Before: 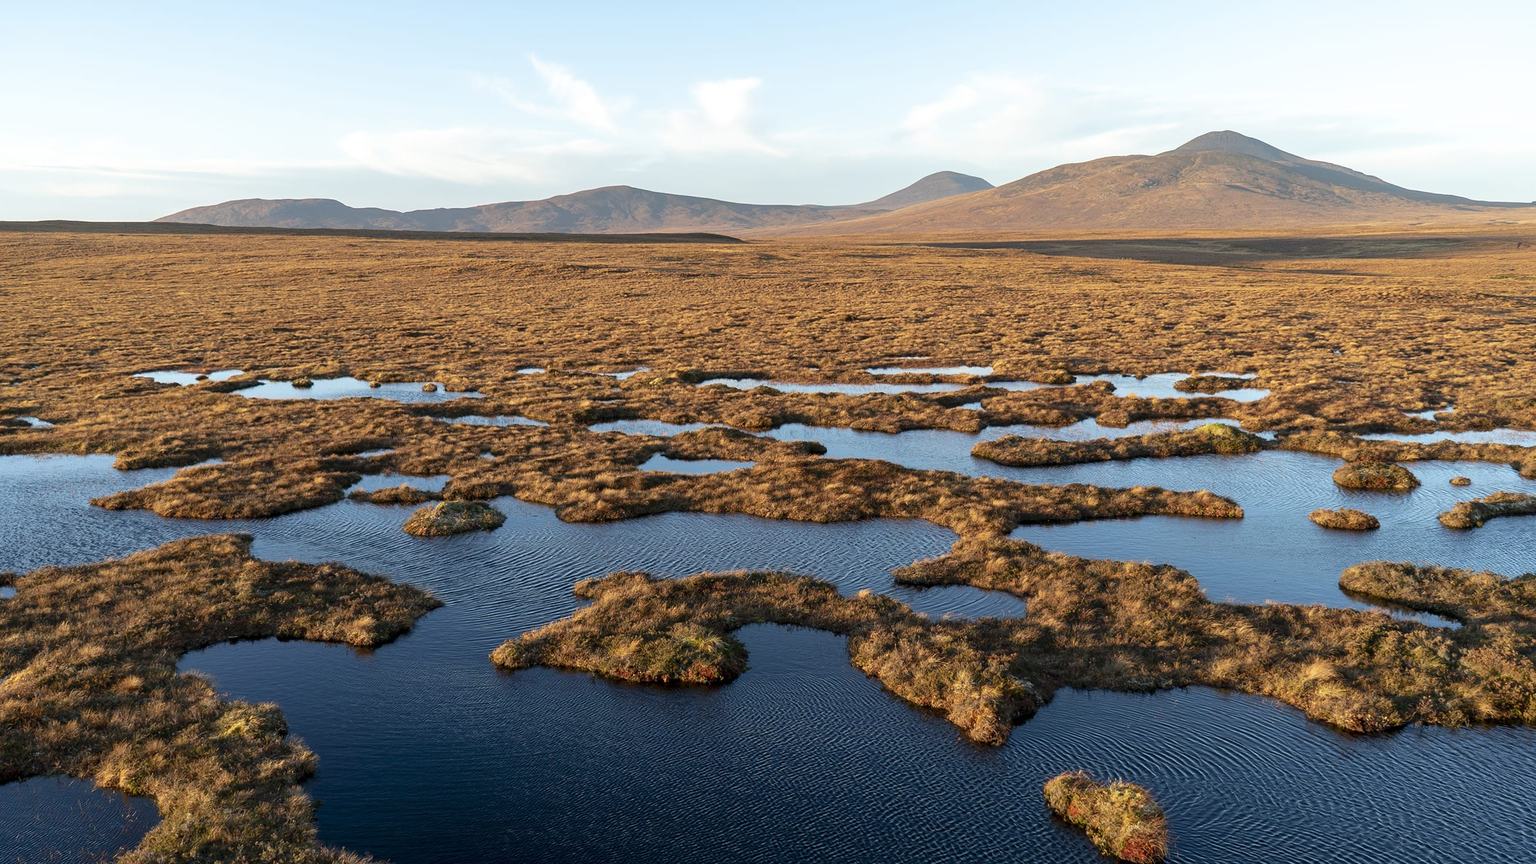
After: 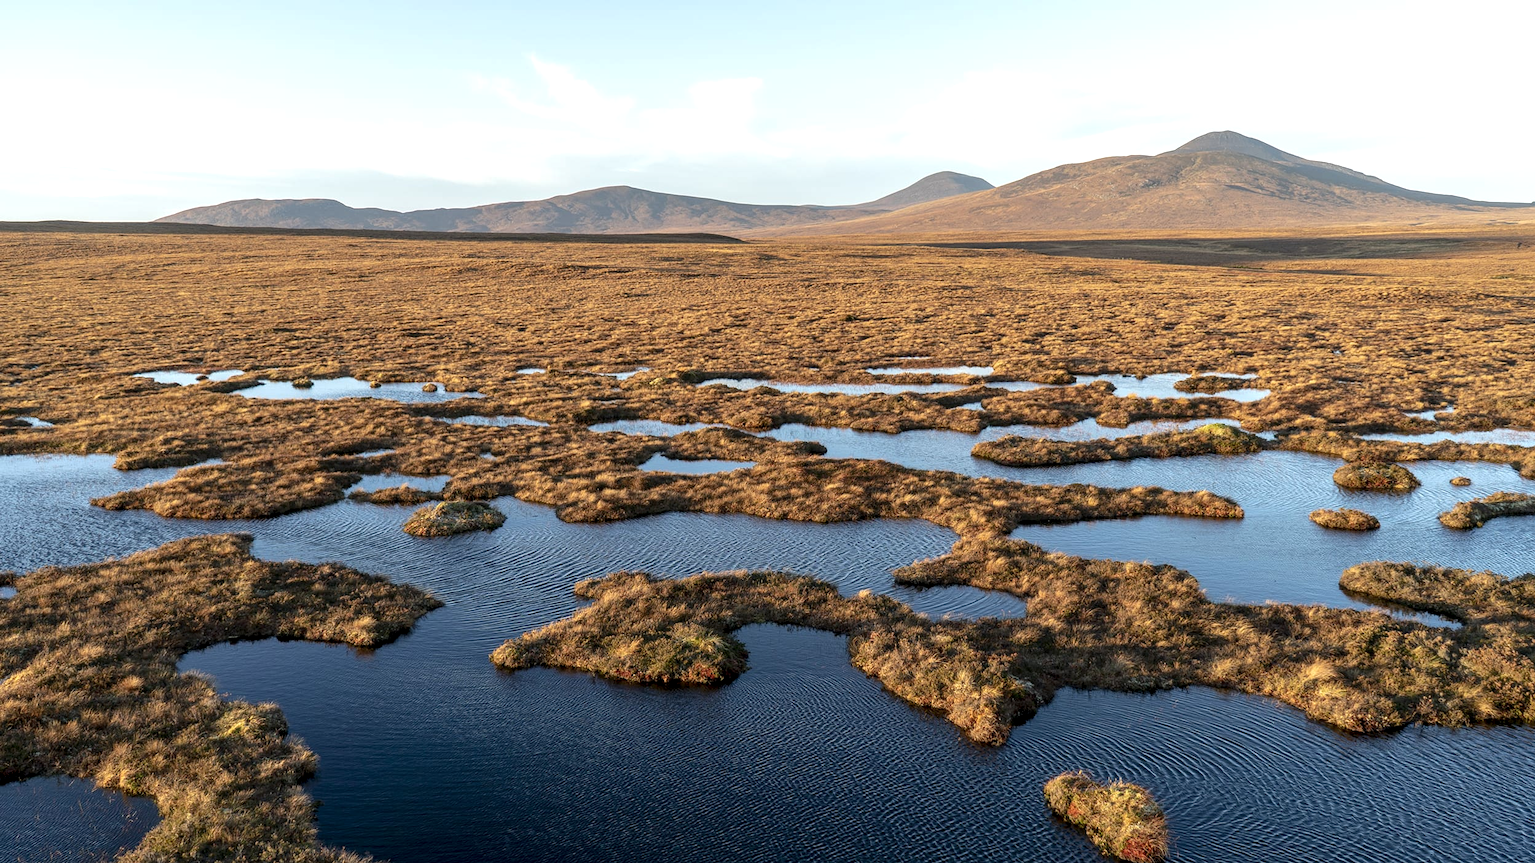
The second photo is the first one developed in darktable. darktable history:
exposure: exposure 0.187 EV, compensate highlight preservation false
local contrast: on, module defaults
